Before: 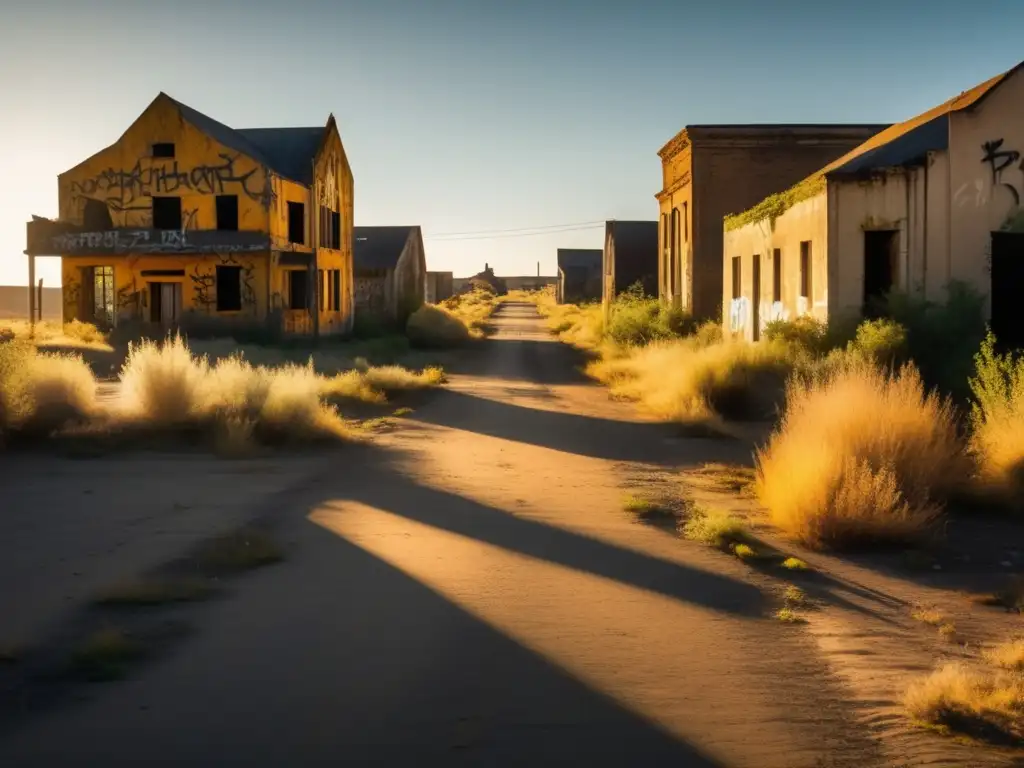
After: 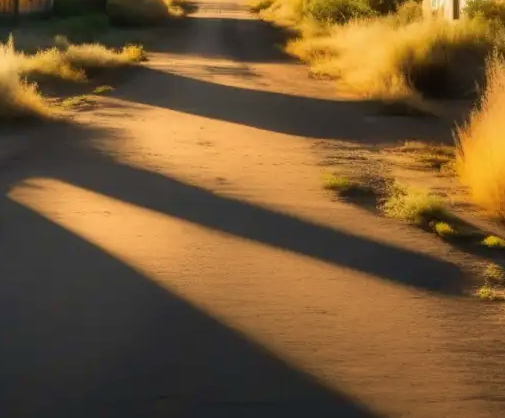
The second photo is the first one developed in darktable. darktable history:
crop: left 29.342%, top 42.006%, right 21.276%, bottom 3.469%
velvia: on, module defaults
